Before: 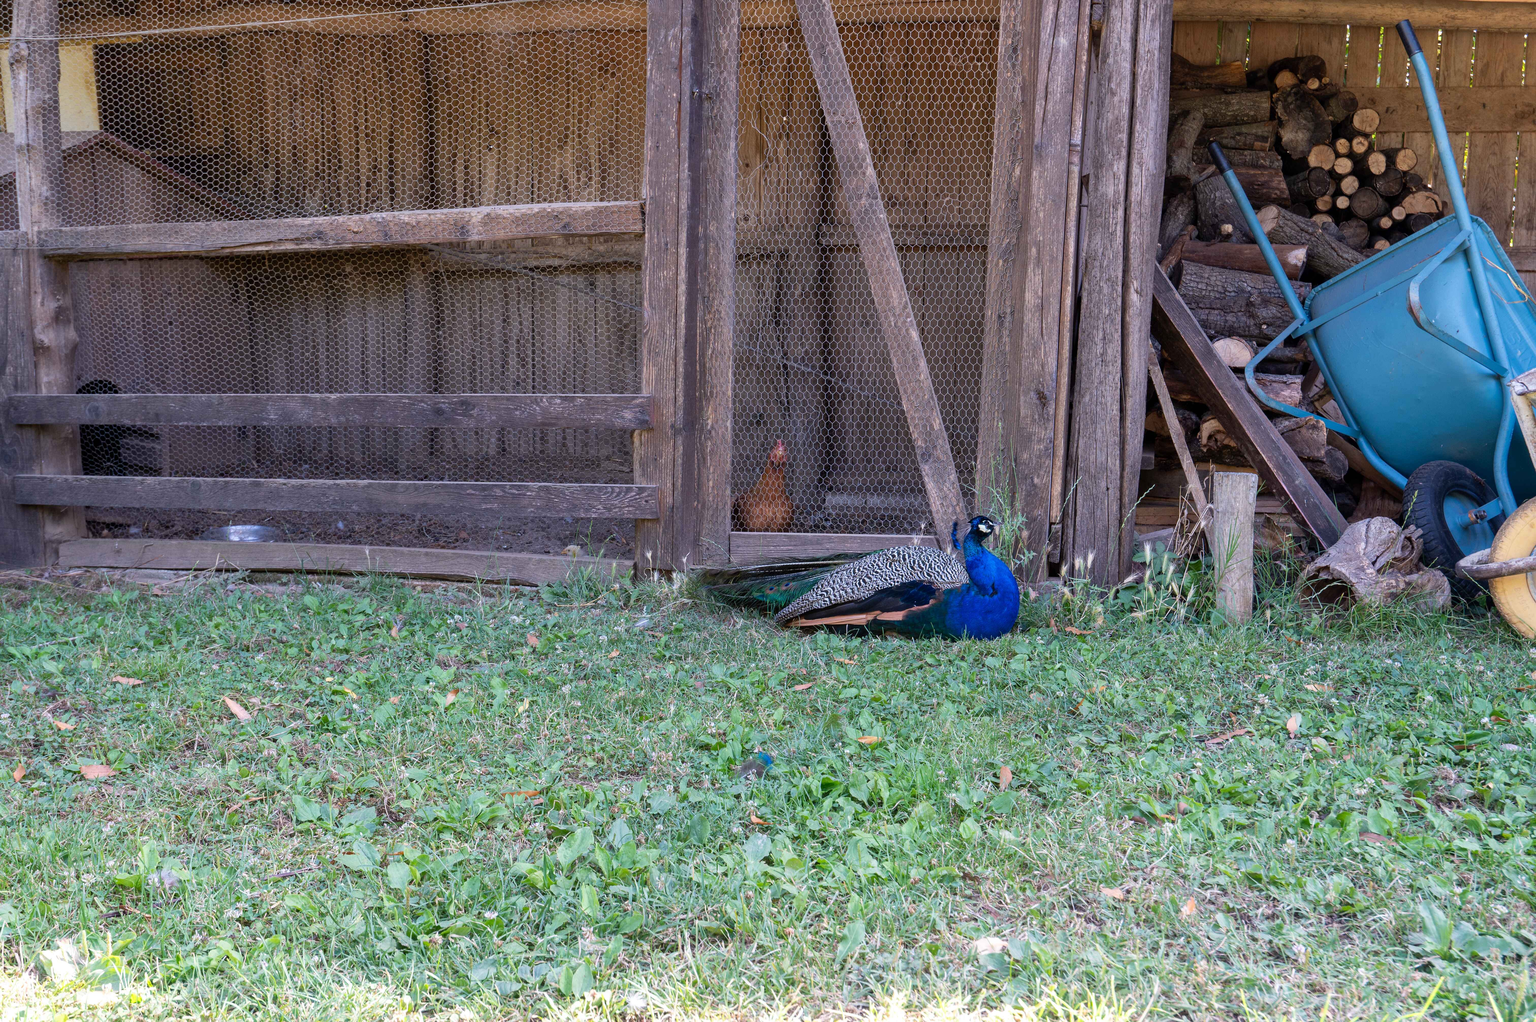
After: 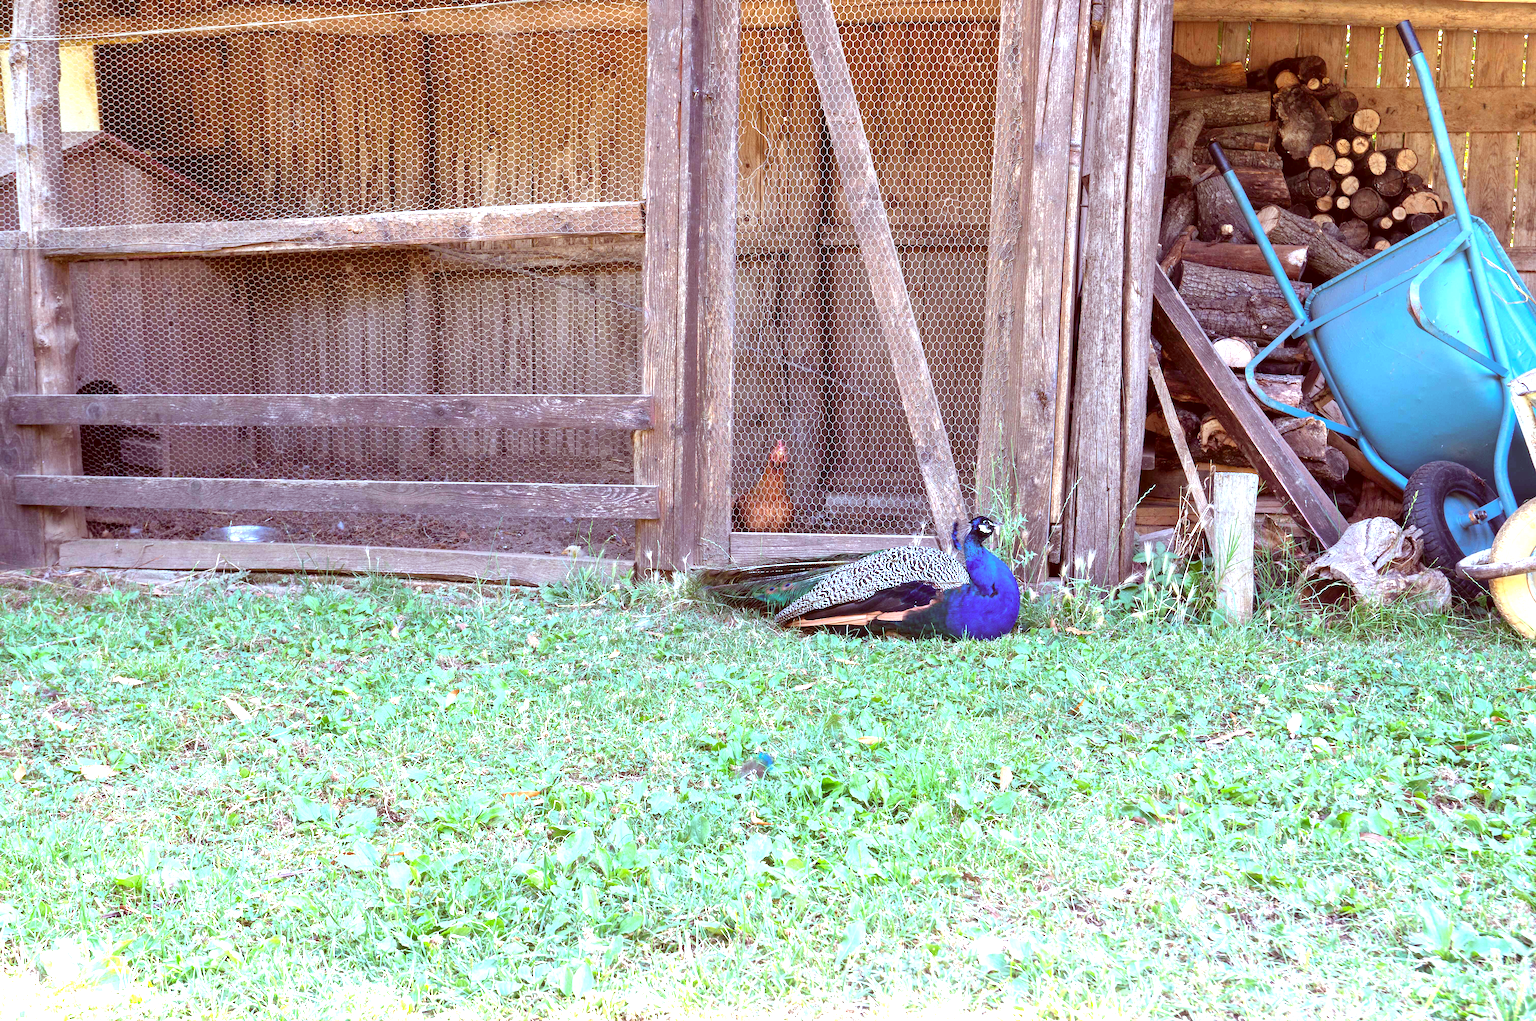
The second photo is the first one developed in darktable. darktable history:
exposure: black level correction 0, exposure 1.35 EV, compensate exposure bias true, compensate highlight preservation false
color correction: highlights a* -7.23, highlights b* -0.161, shadows a* 20.08, shadows b* 11.73
